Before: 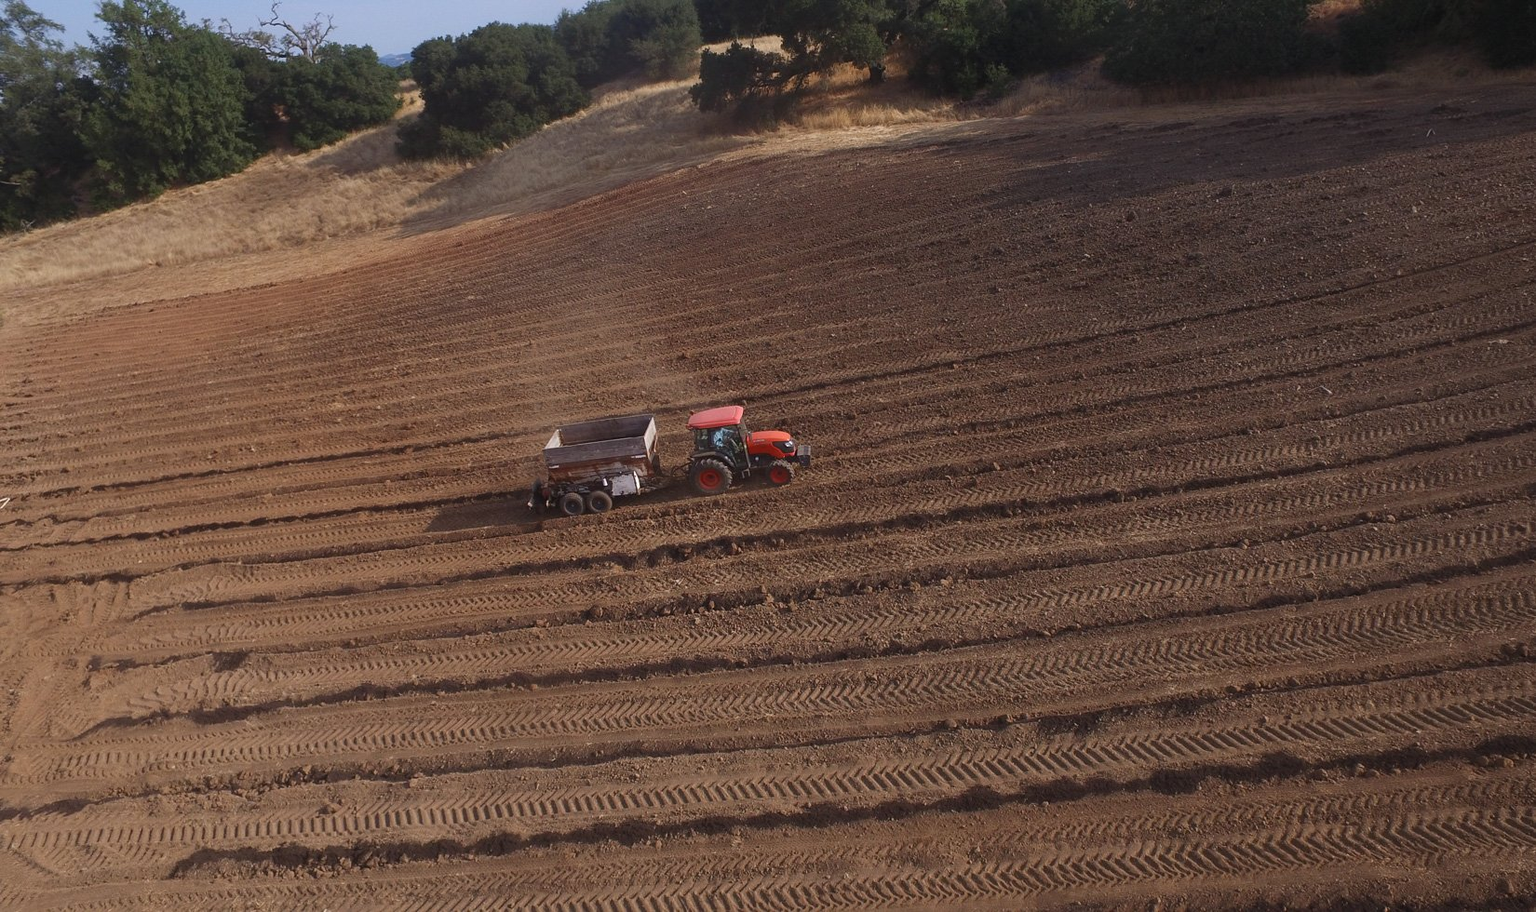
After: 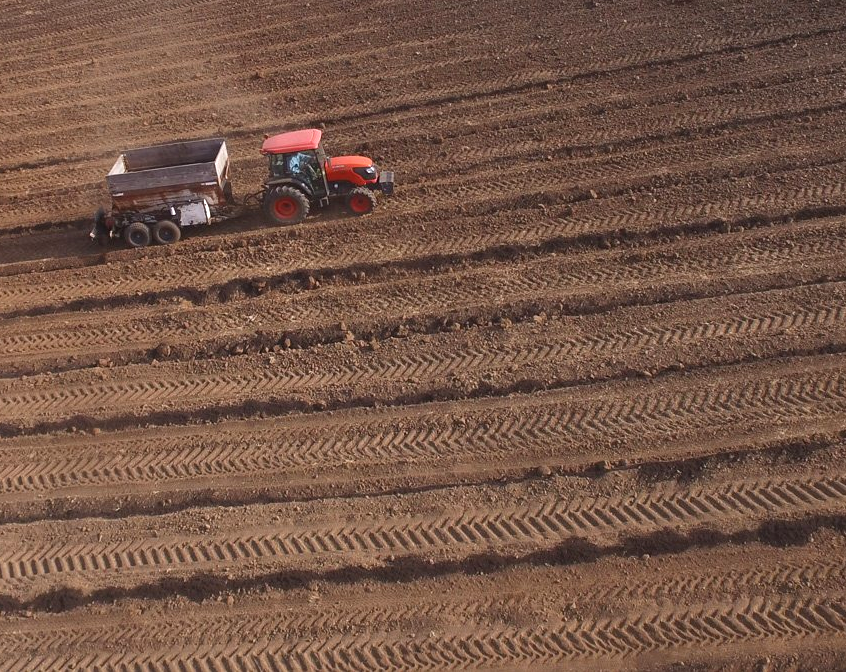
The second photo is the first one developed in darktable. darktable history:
exposure: exposure 0.505 EV, compensate exposure bias true, compensate highlight preservation false
crop and rotate: left 28.91%, top 31.422%, right 19.808%
